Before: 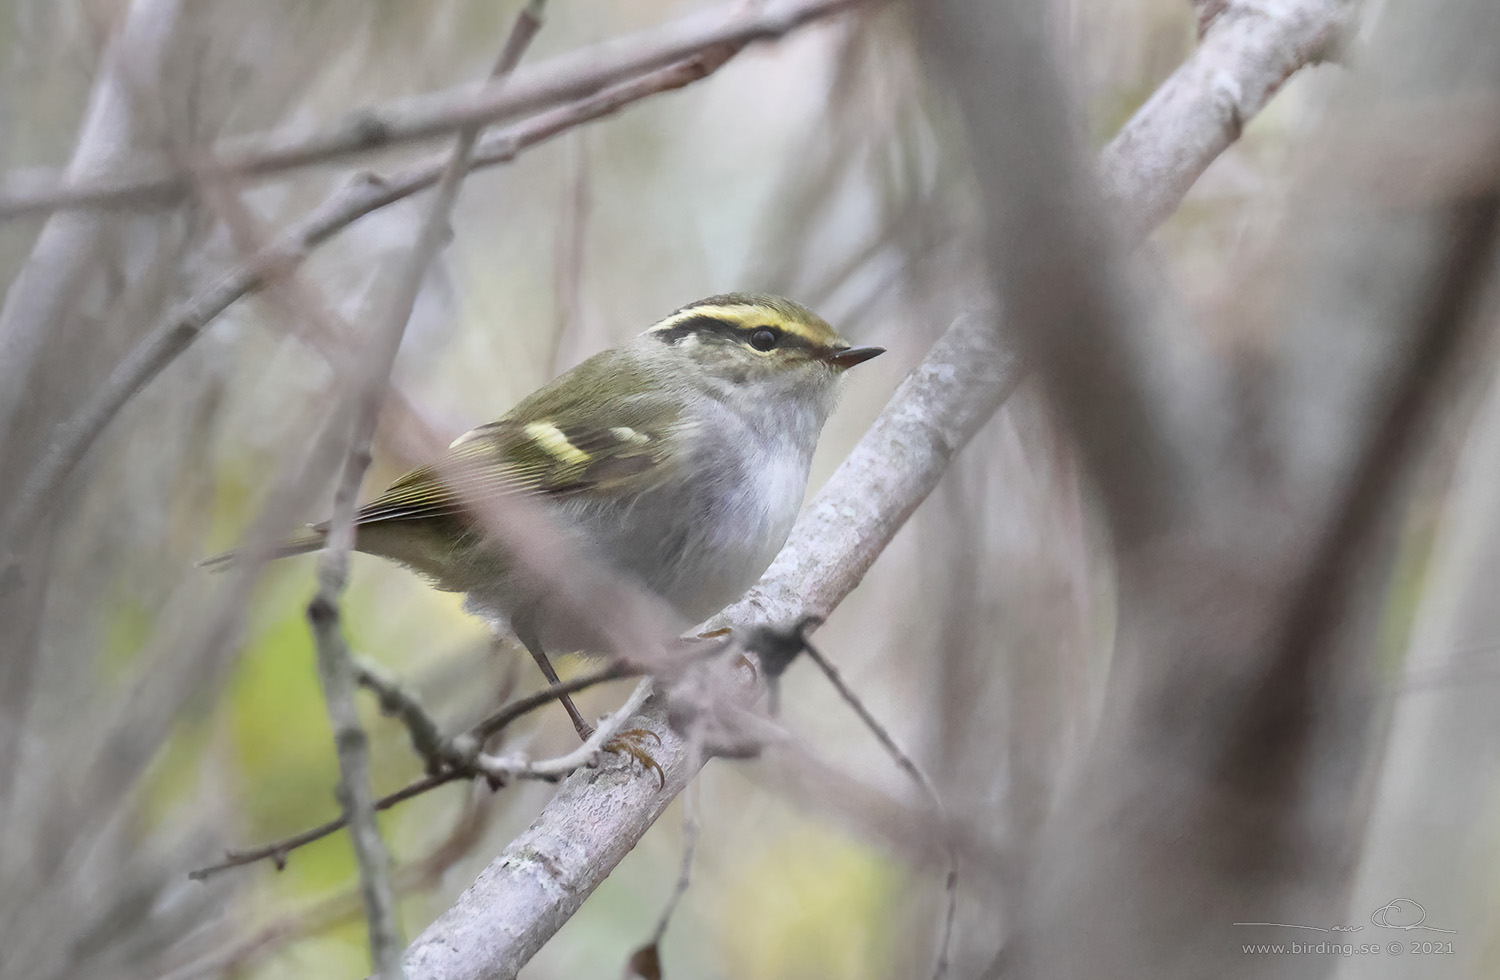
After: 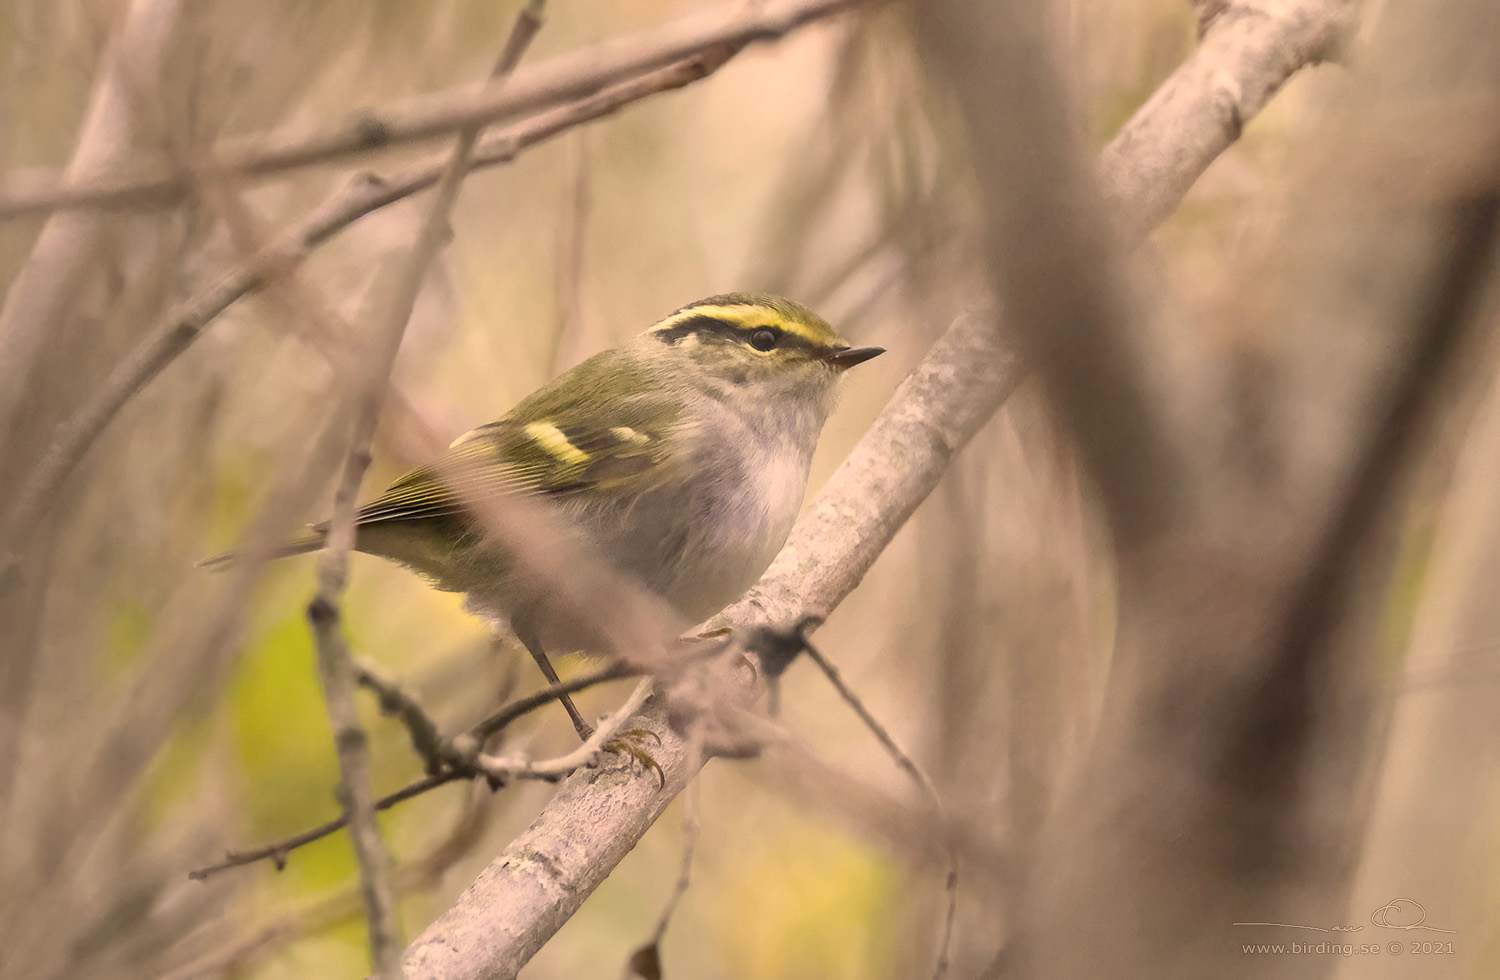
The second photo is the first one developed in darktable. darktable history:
color correction: highlights a* 14.84, highlights b* 31.81
